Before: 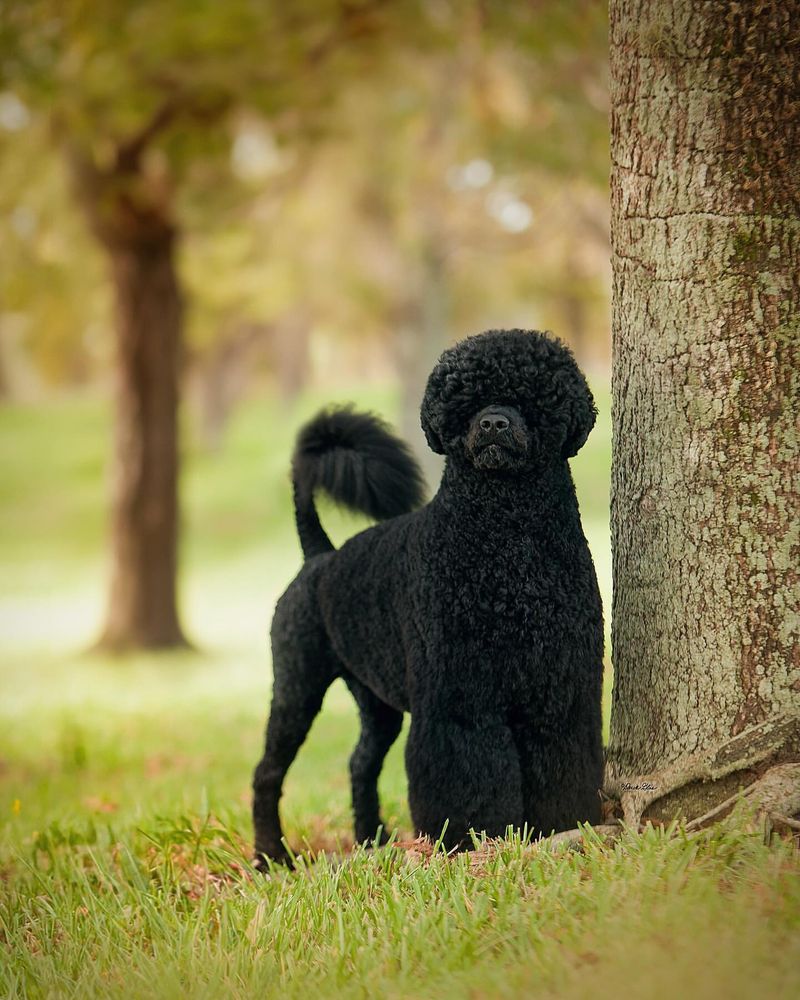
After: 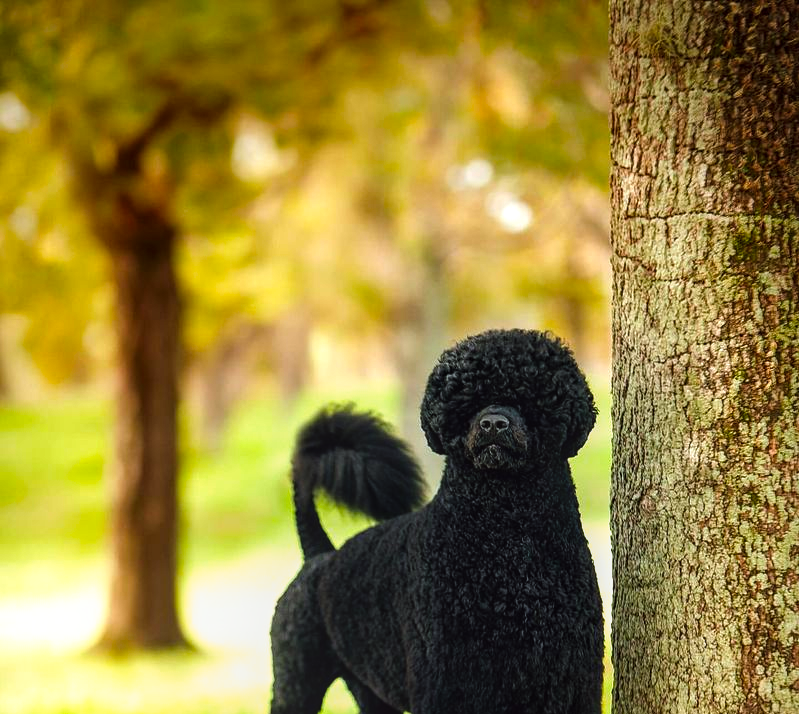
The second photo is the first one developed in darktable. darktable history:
white balance: red 0.988, blue 1.017
tone curve: curves: ch0 [(0, 0) (0.003, 0.002) (0.011, 0.009) (0.025, 0.02) (0.044, 0.036) (0.069, 0.057) (0.1, 0.081) (0.136, 0.115) (0.177, 0.153) (0.224, 0.202) (0.277, 0.264) (0.335, 0.333) (0.399, 0.409) (0.468, 0.491) (0.543, 0.58) (0.623, 0.675) (0.709, 0.777) (0.801, 0.88) (0.898, 0.98) (1, 1)], preserve colors none
local contrast: on, module defaults
color balance: lift [1, 1.001, 0.999, 1.001], gamma [1, 1.004, 1.007, 0.993], gain [1, 0.991, 0.987, 1.013], contrast 10%, output saturation 120%
crop: bottom 28.576%
